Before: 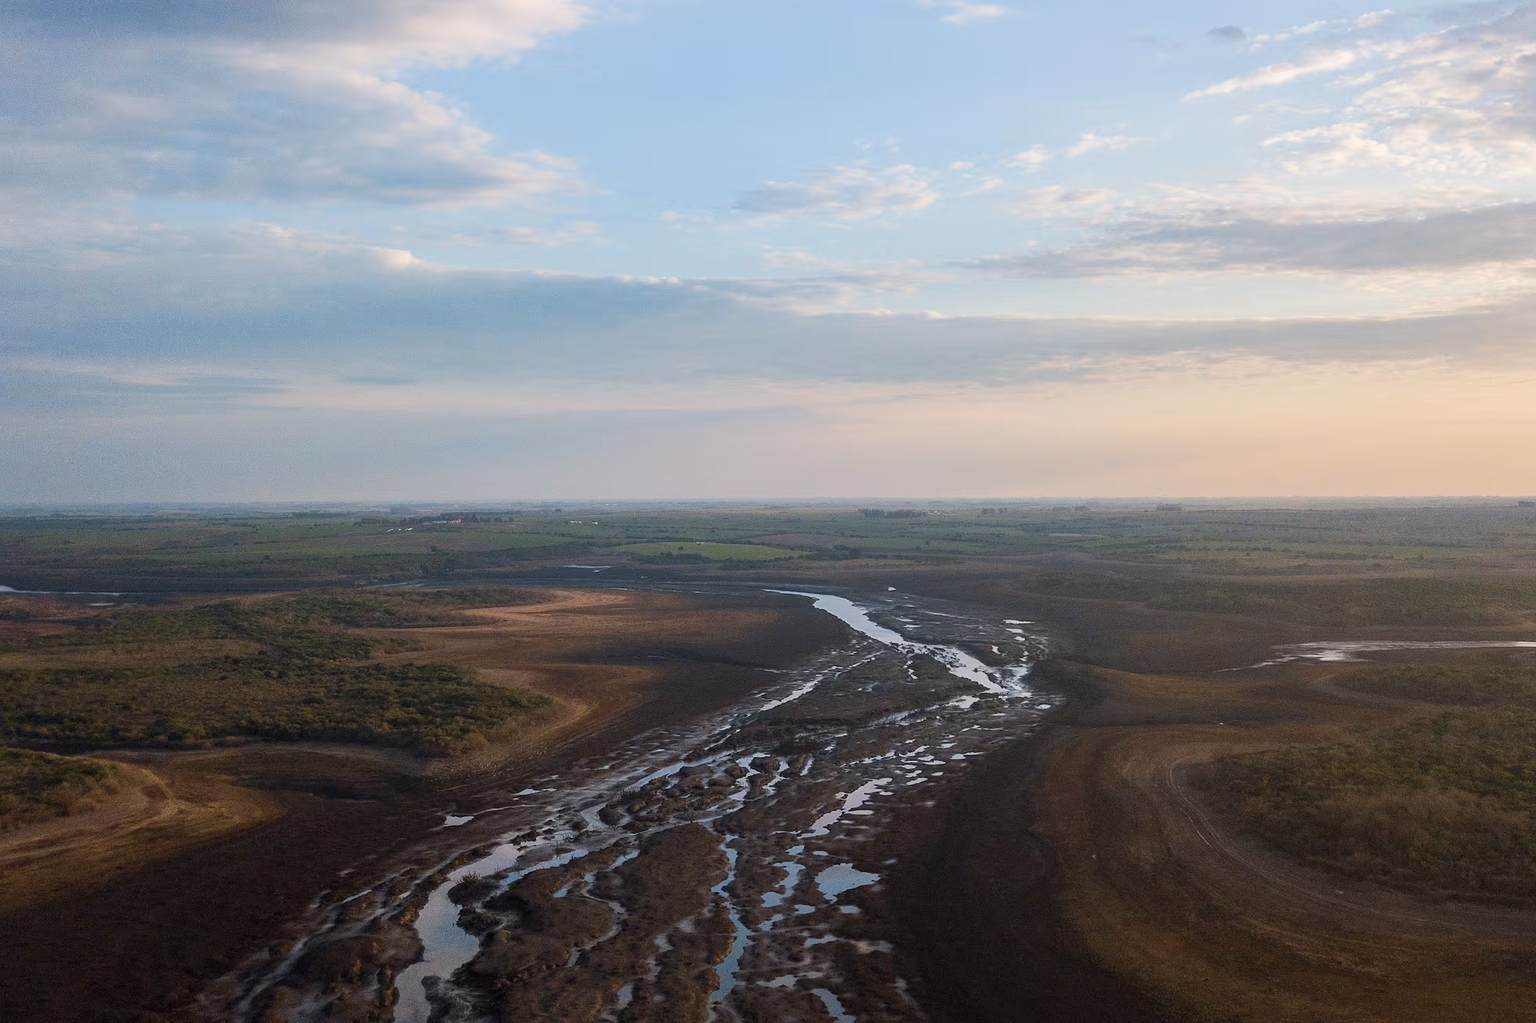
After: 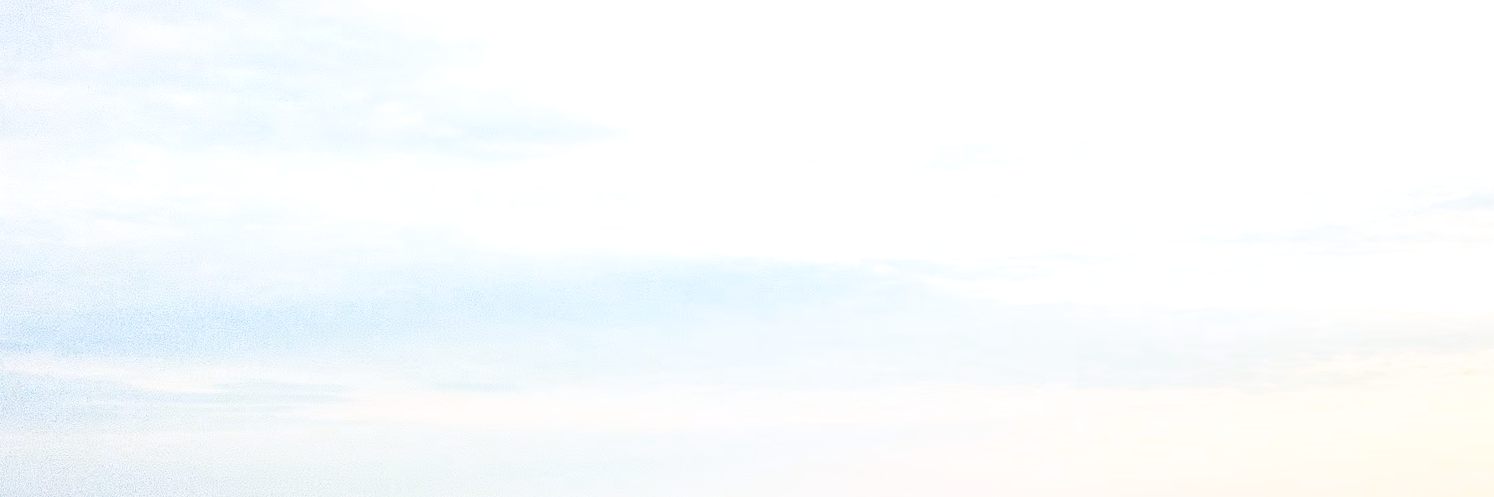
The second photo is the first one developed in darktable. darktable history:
crop: left 0.579%, top 7.627%, right 23.167%, bottom 54.275%
split-toning: shadows › hue 205.2°, shadows › saturation 0.43, highlights › hue 54°, highlights › saturation 0.54
base curve: curves: ch0 [(0, 0) (0.028, 0.03) (0.121, 0.232) (0.46, 0.748) (0.859, 0.968) (1, 1)]
exposure: black level correction 0, exposure 0.7 EV, compensate exposure bias true, compensate highlight preservation false
local contrast: highlights 0%, shadows 0%, detail 133%
